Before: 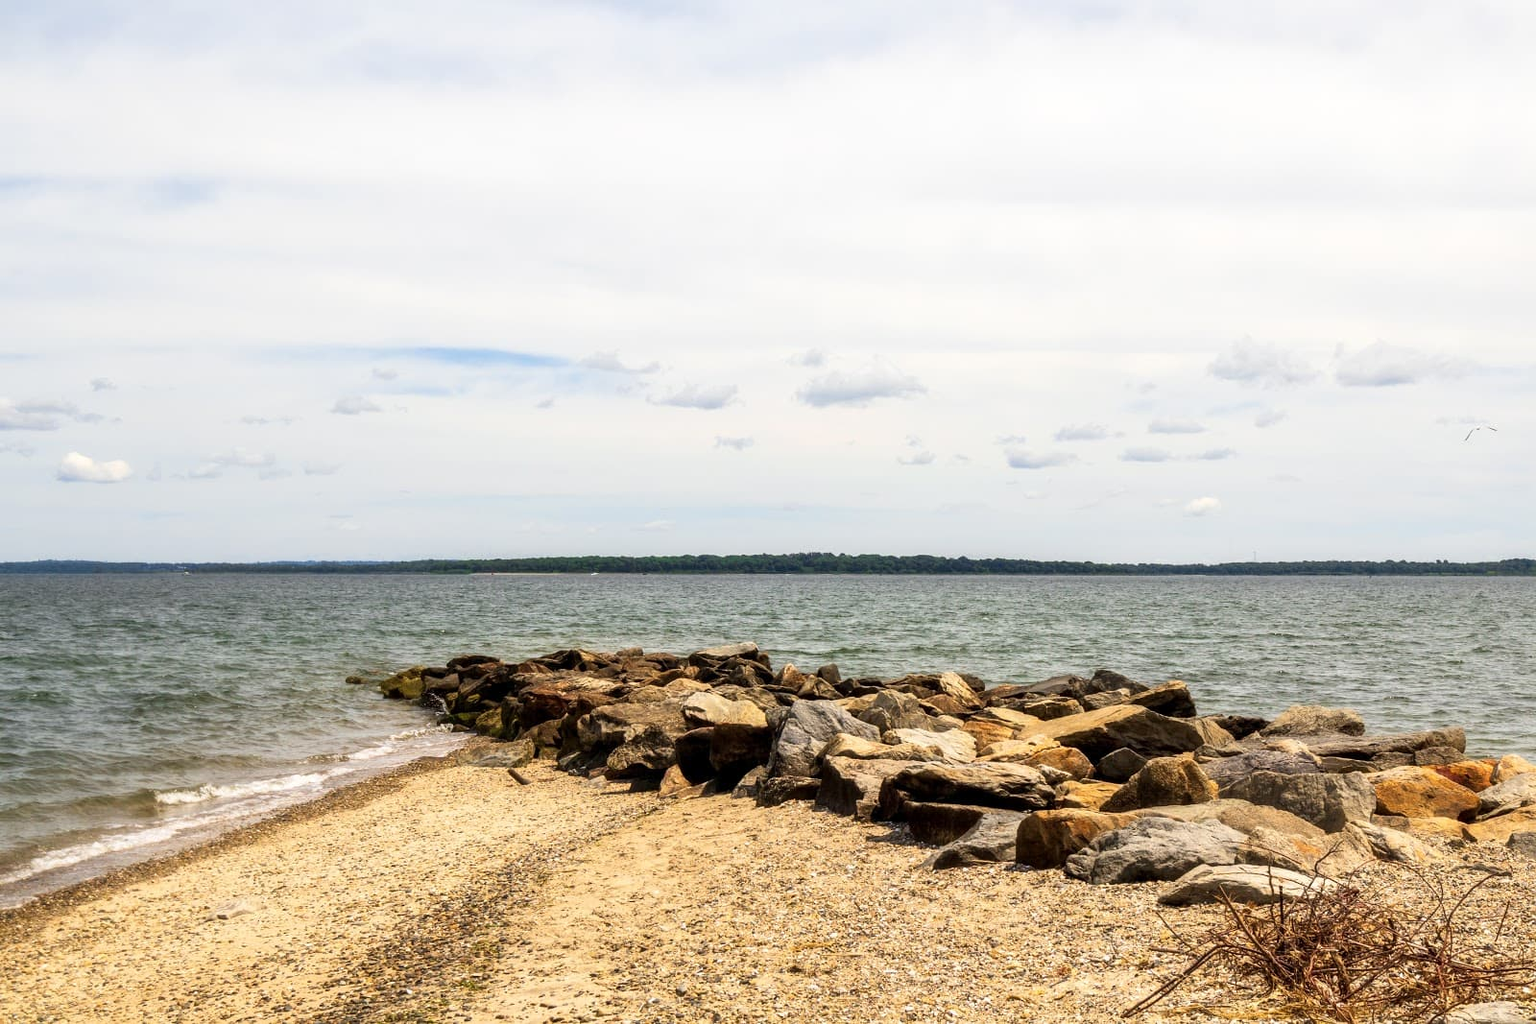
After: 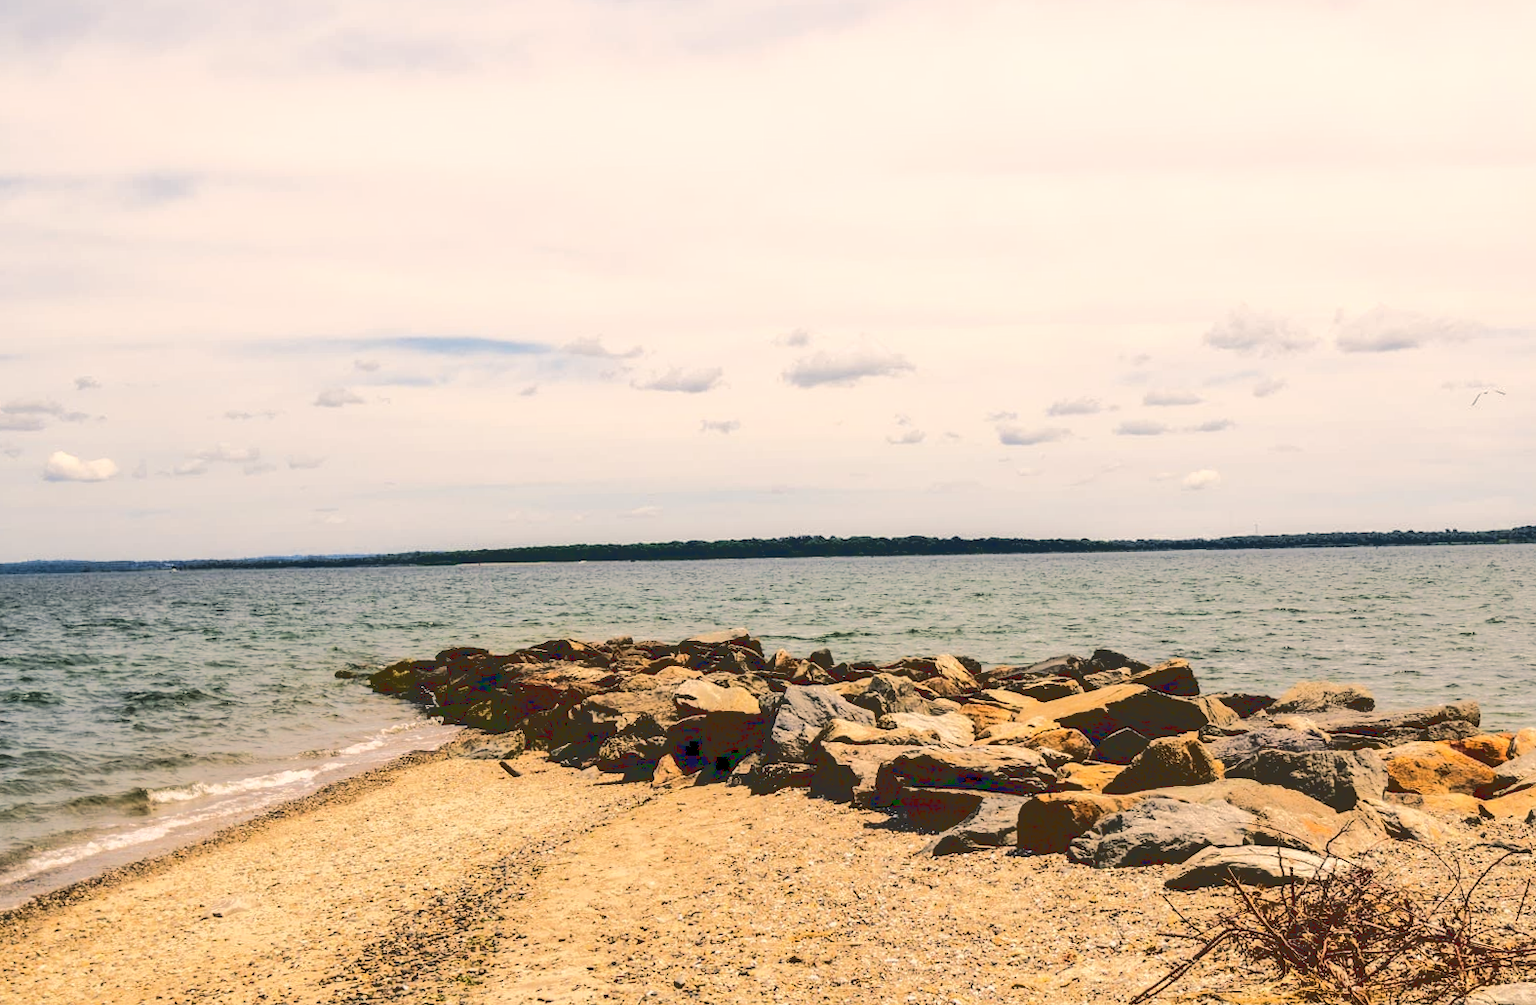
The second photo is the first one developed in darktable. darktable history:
exposure: exposure -0.116 EV, compensate exposure bias true, compensate highlight preservation false
color balance rgb: shadows lift › chroma 5.41%, shadows lift › hue 240°, highlights gain › chroma 3.74%, highlights gain › hue 60°, saturation formula JzAzBz (2021)
base curve: curves: ch0 [(0.065, 0.026) (0.236, 0.358) (0.53, 0.546) (0.777, 0.841) (0.924, 0.992)], preserve colors average RGB
rotate and perspective: rotation -1.32°, lens shift (horizontal) -0.031, crop left 0.015, crop right 0.985, crop top 0.047, crop bottom 0.982
